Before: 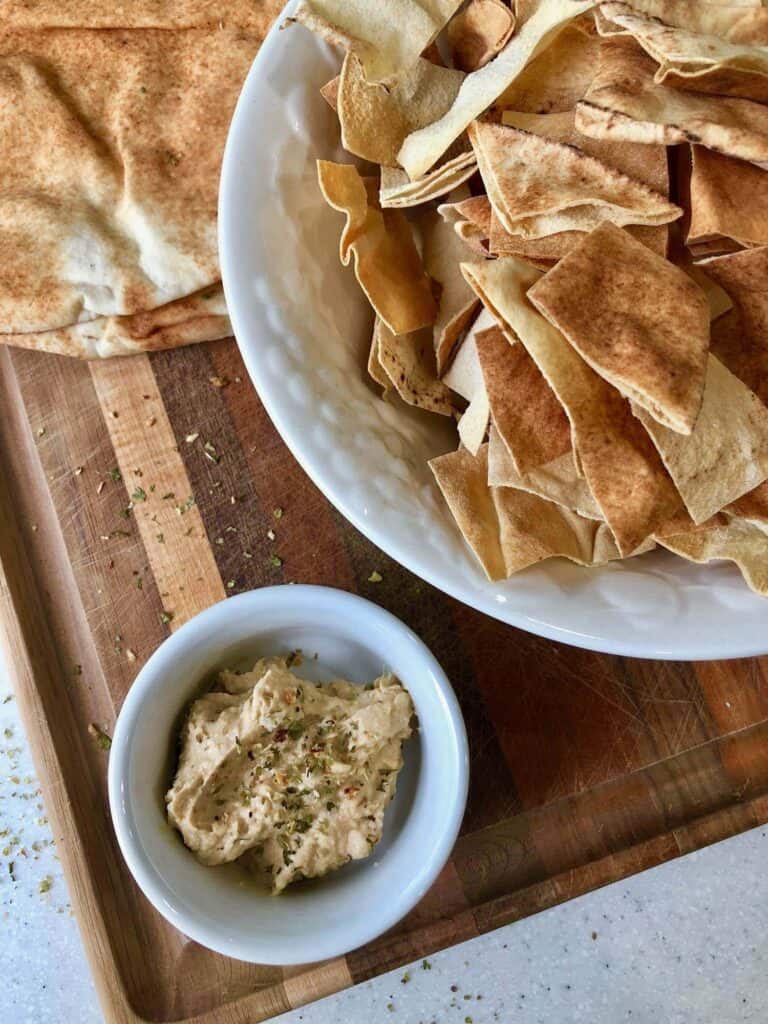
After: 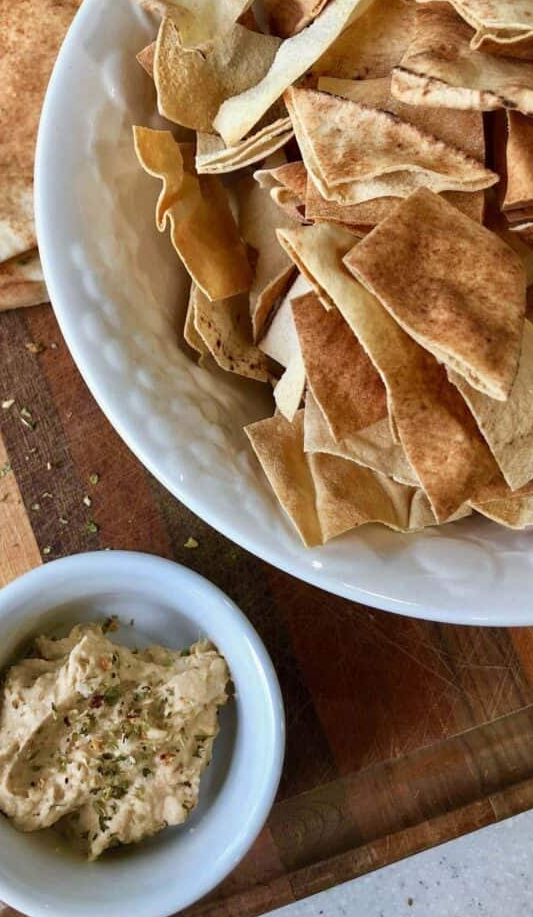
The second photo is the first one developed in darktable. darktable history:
crop and rotate: left 24.023%, top 3.365%, right 6.529%, bottom 7.04%
